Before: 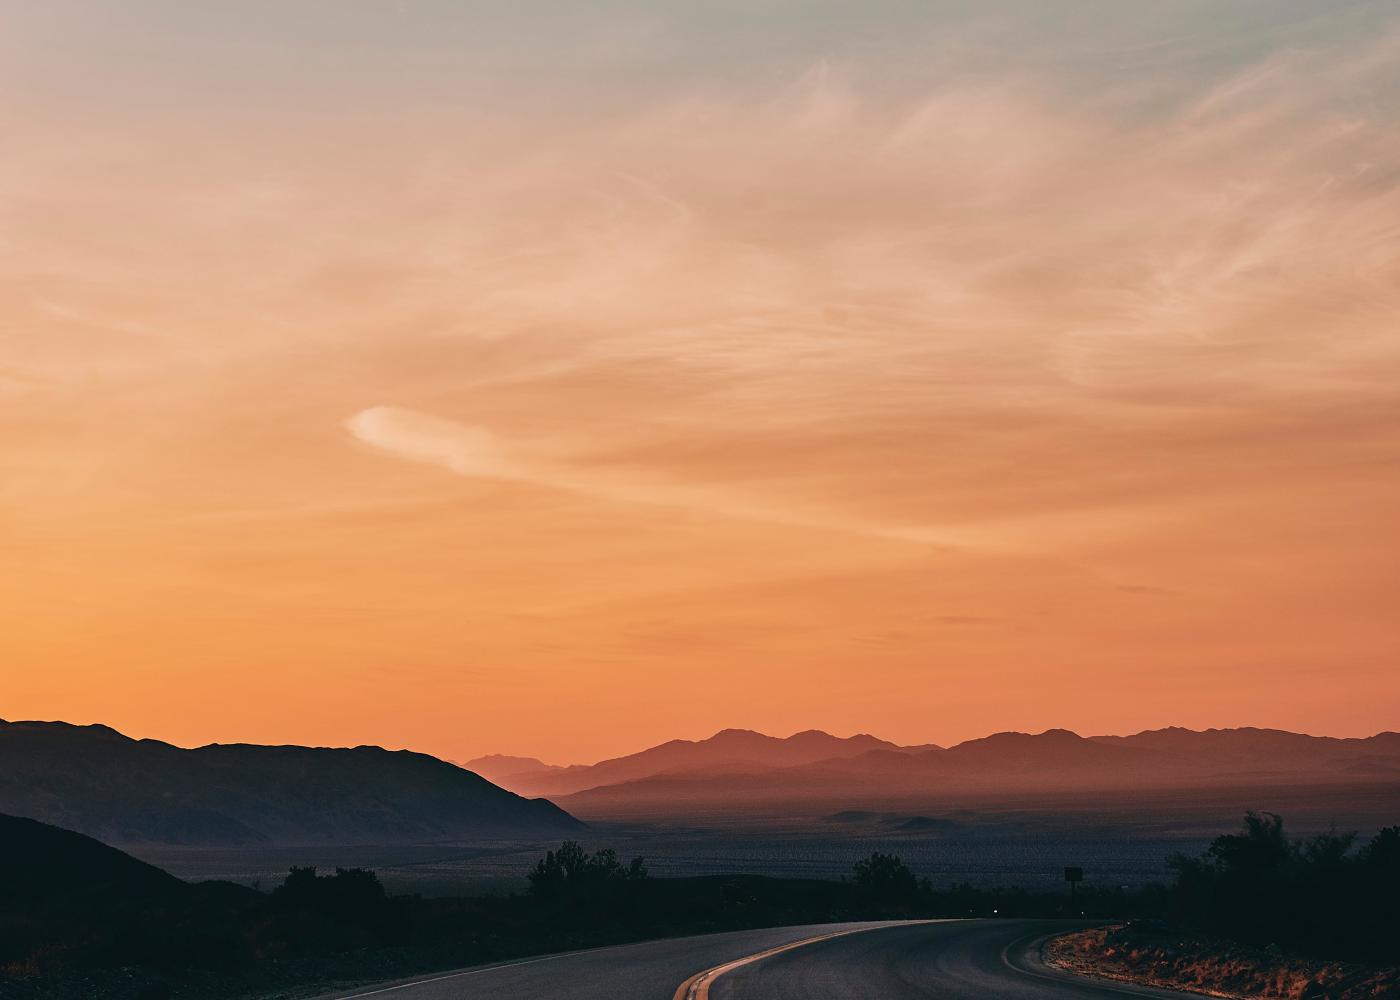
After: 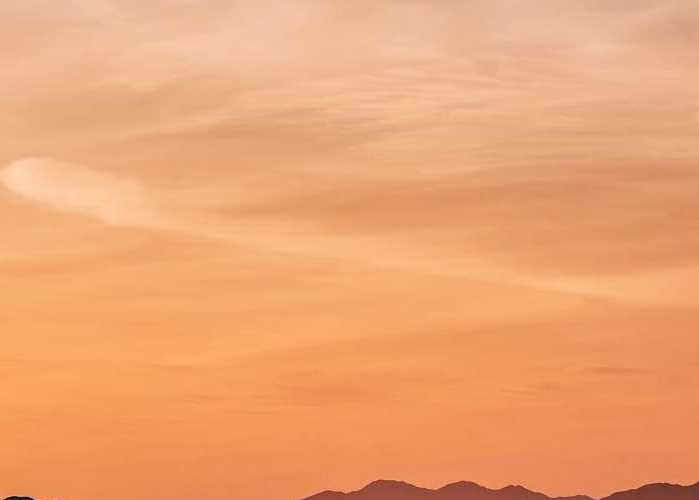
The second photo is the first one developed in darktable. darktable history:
crop: left 25%, top 25%, right 25%, bottom 25%
local contrast: on, module defaults
contrast brightness saturation: contrast 0.05, brightness 0.06, saturation 0.01
